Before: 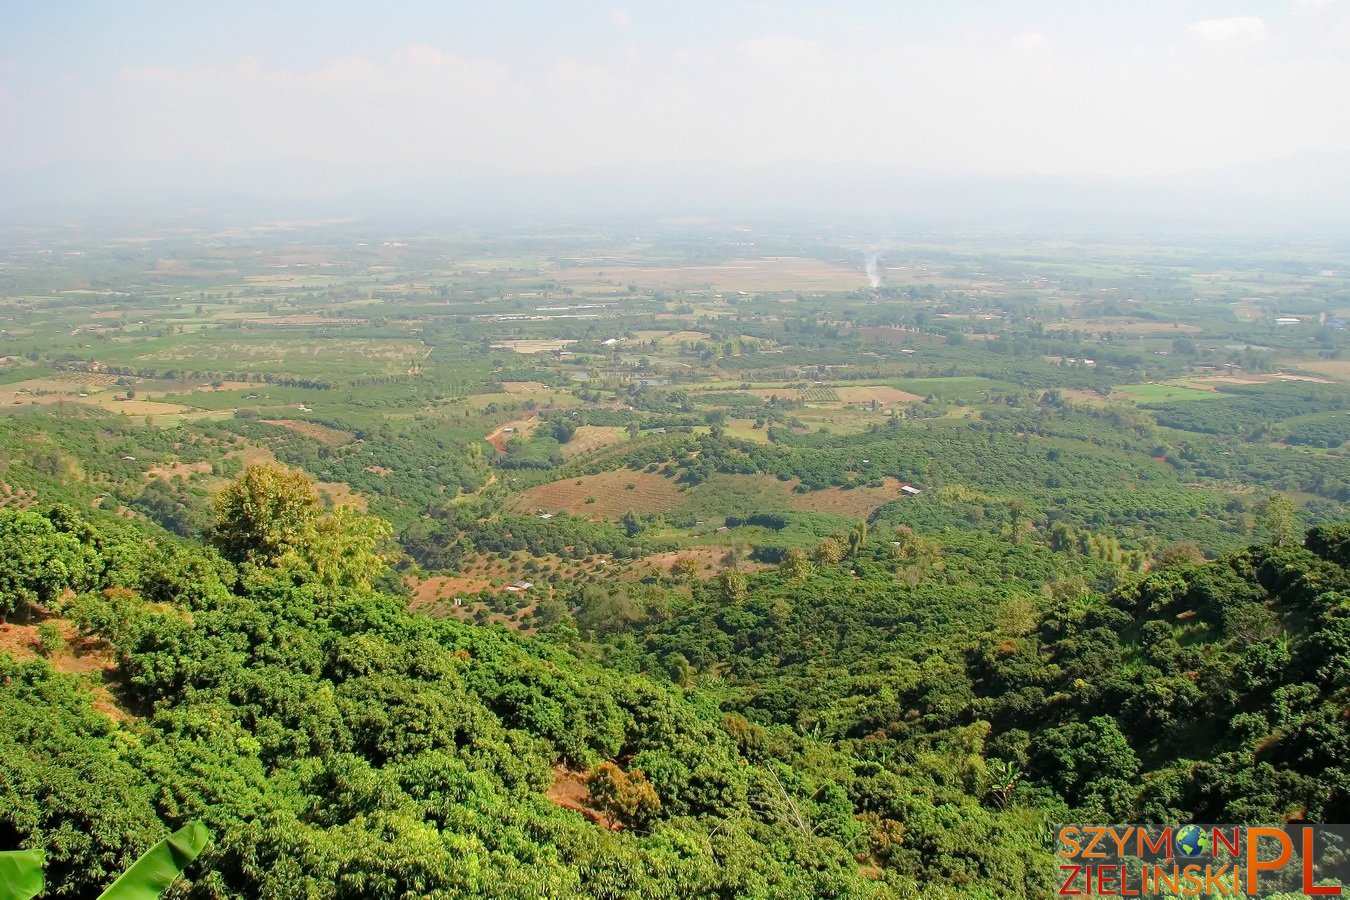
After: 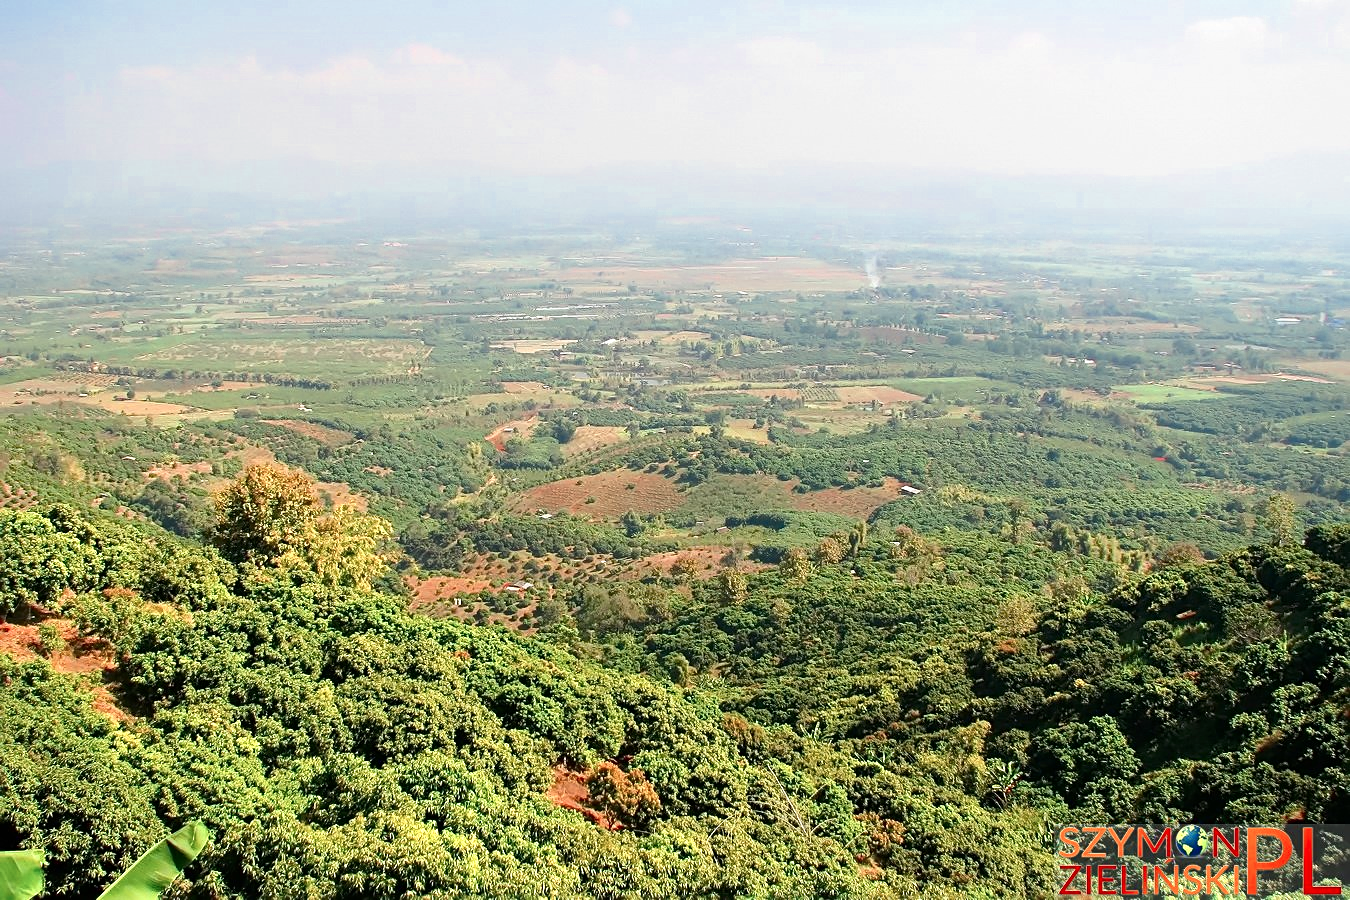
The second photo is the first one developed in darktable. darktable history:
sharpen: on, module defaults
contrast brightness saturation: contrast 0.156, saturation 0.325
color zones: curves: ch0 [(0, 0.473) (0.001, 0.473) (0.226, 0.548) (0.4, 0.589) (0.525, 0.54) (0.728, 0.403) (0.999, 0.473) (1, 0.473)]; ch1 [(0, 0.619) (0.001, 0.619) (0.234, 0.388) (0.4, 0.372) (0.528, 0.422) (0.732, 0.53) (0.999, 0.619) (1, 0.619)]; ch2 [(0, 0.547) (0.001, 0.547) (0.226, 0.45) (0.4, 0.525) (0.525, 0.585) (0.8, 0.511) (0.999, 0.547) (1, 0.547)]
